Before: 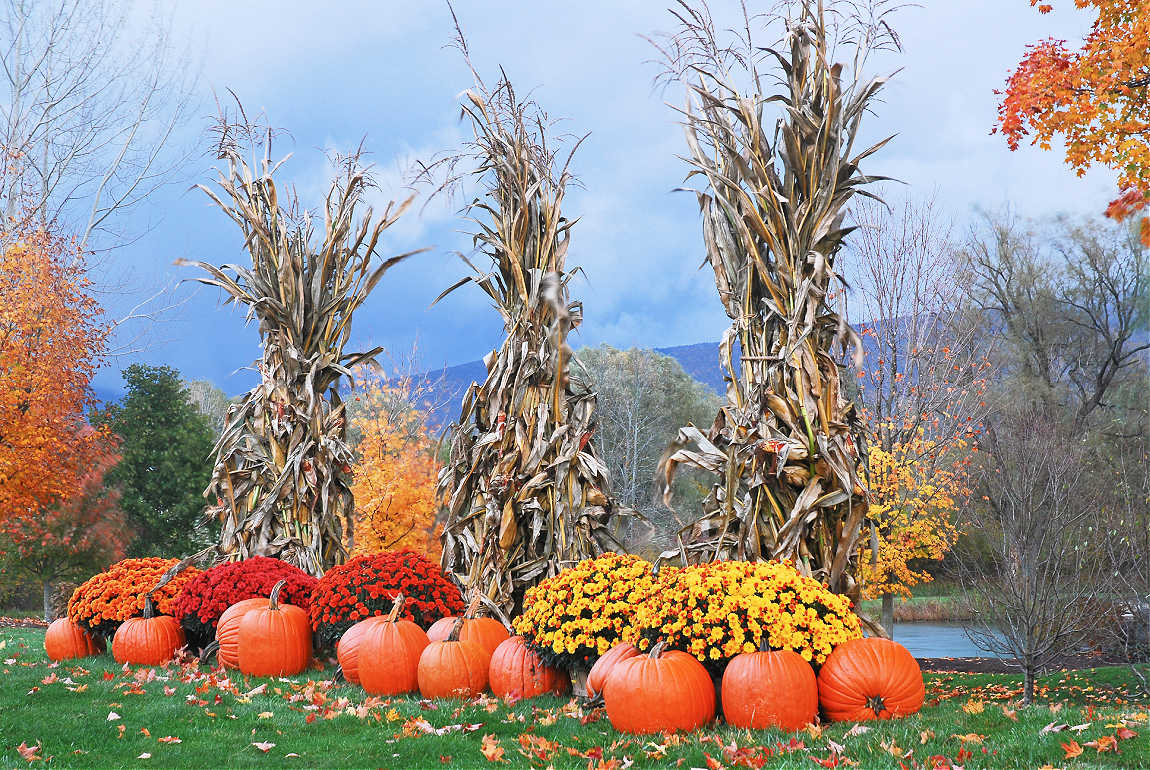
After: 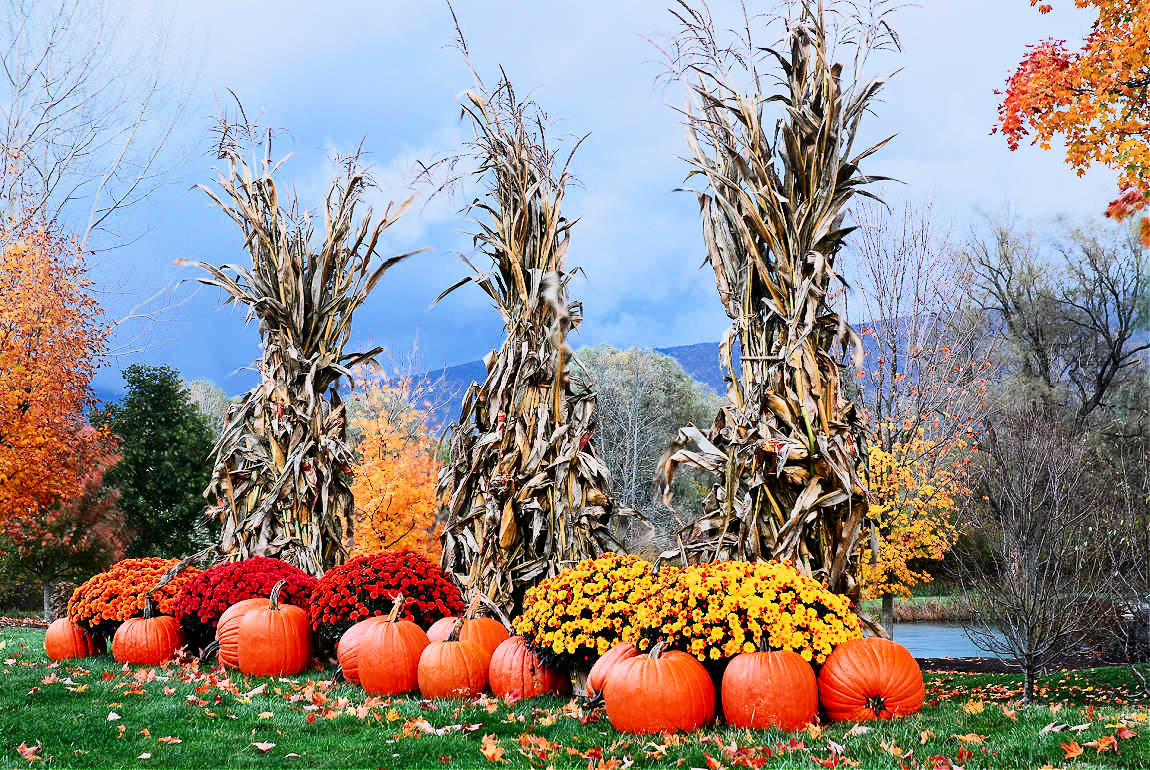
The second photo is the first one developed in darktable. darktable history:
contrast brightness saturation: contrast 0.2, brightness -0.11, saturation 0.1
filmic rgb: black relative exposure -7.65 EV, white relative exposure 4.56 EV, hardness 3.61, color science v6 (2022)
tone equalizer: -8 EV -0.75 EV, -7 EV -0.7 EV, -6 EV -0.6 EV, -5 EV -0.4 EV, -3 EV 0.4 EV, -2 EV 0.6 EV, -1 EV 0.7 EV, +0 EV 0.75 EV, edges refinement/feathering 500, mask exposure compensation -1.57 EV, preserve details no
